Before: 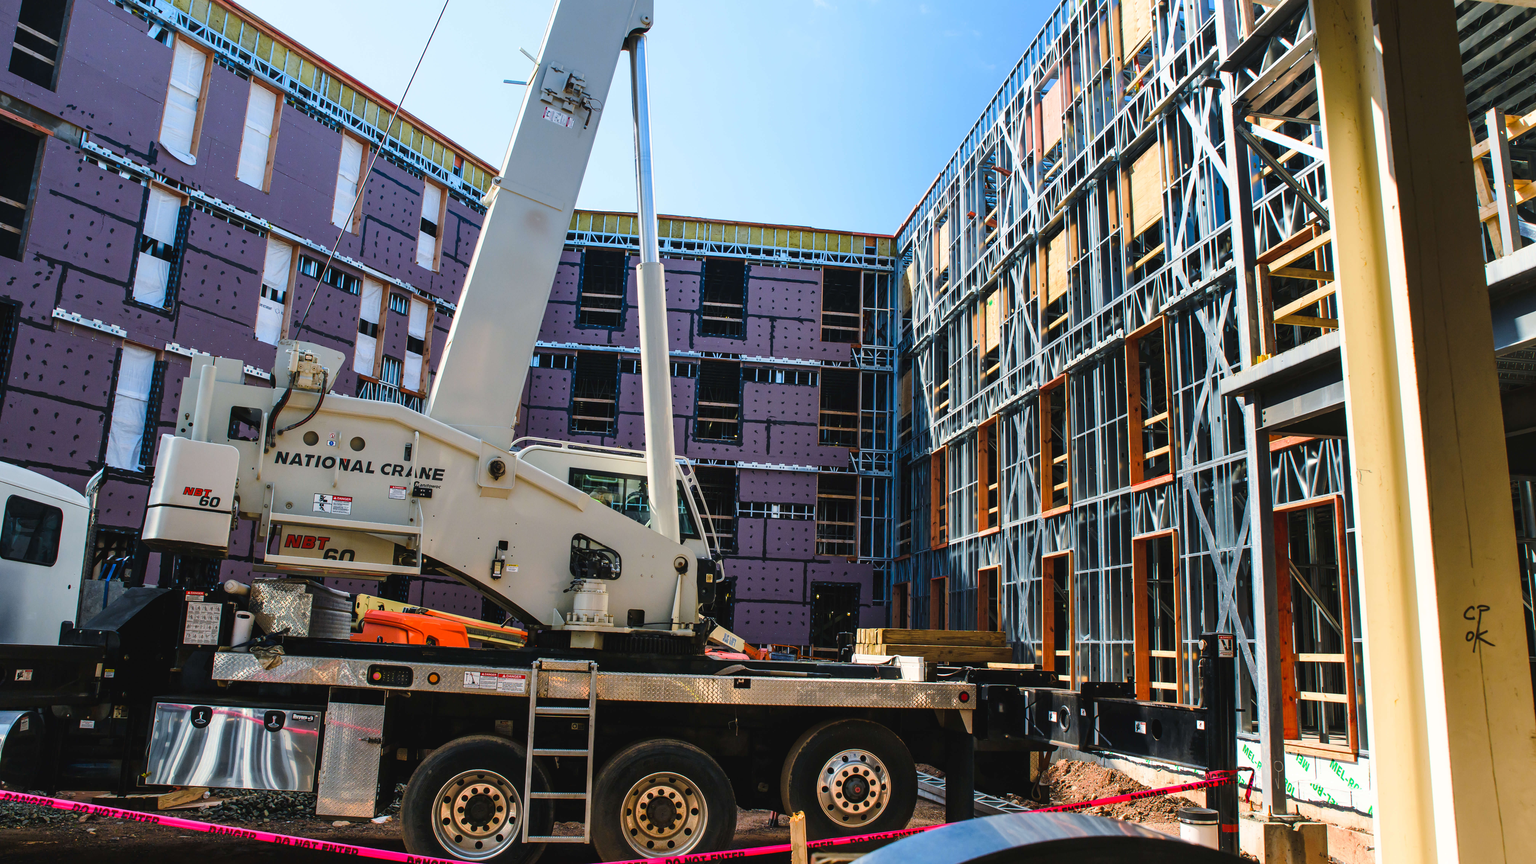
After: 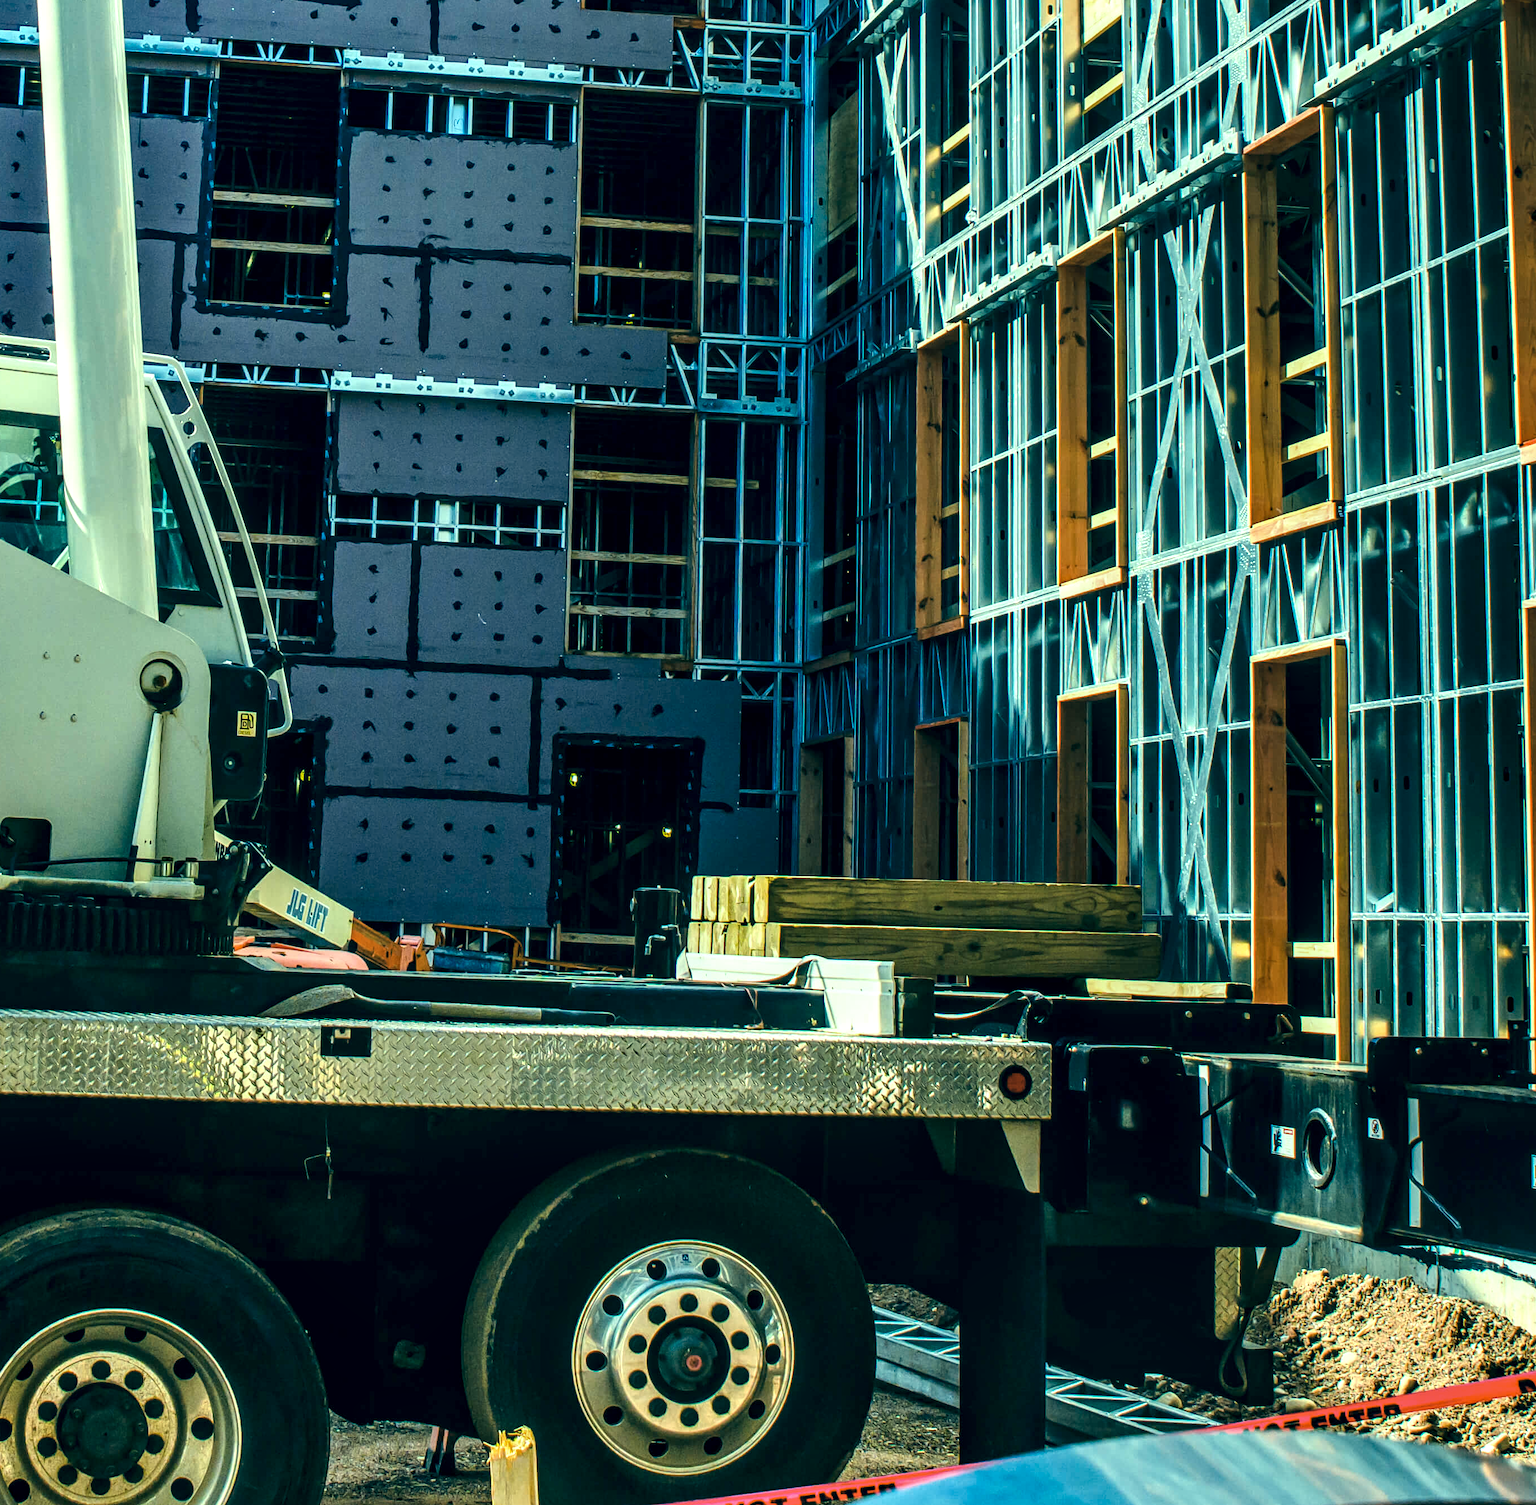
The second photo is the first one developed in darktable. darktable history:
crop: left 40.878%, top 39.176%, right 25.993%, bottom 3.081%
local contrast: highlights 65%, shadows 54%, detail 169%, midtone range 0.514
color correction: highlights a* -20.08, highlights b* 9.8, shadows a* -20.4, shadows b* -10.76
